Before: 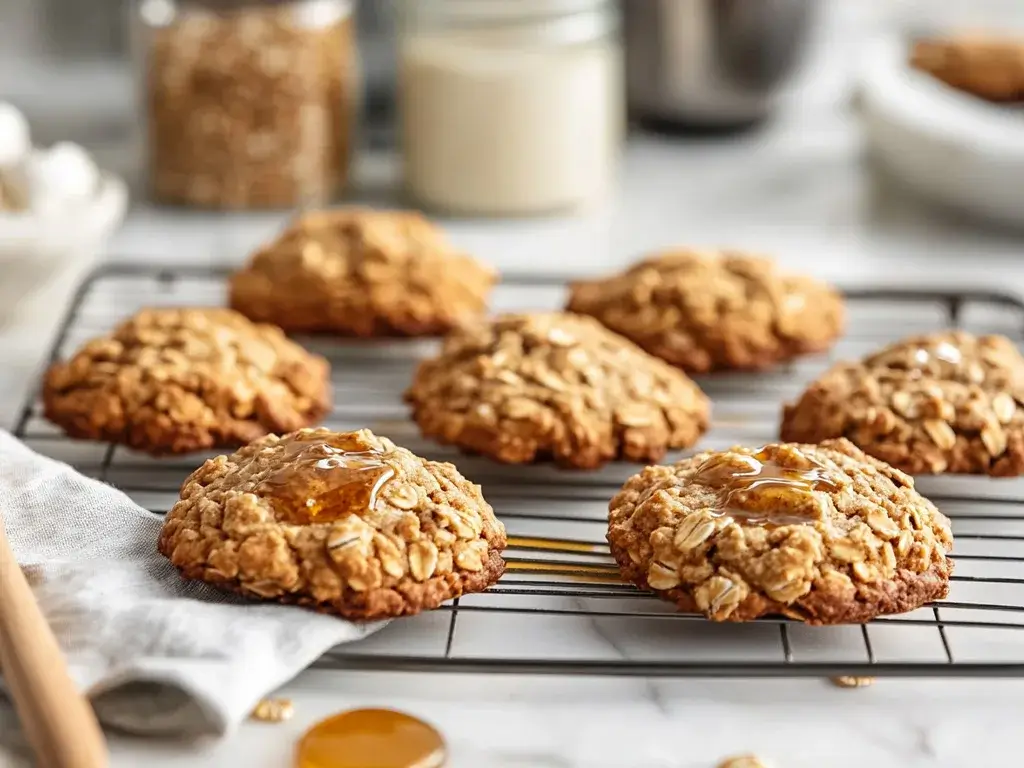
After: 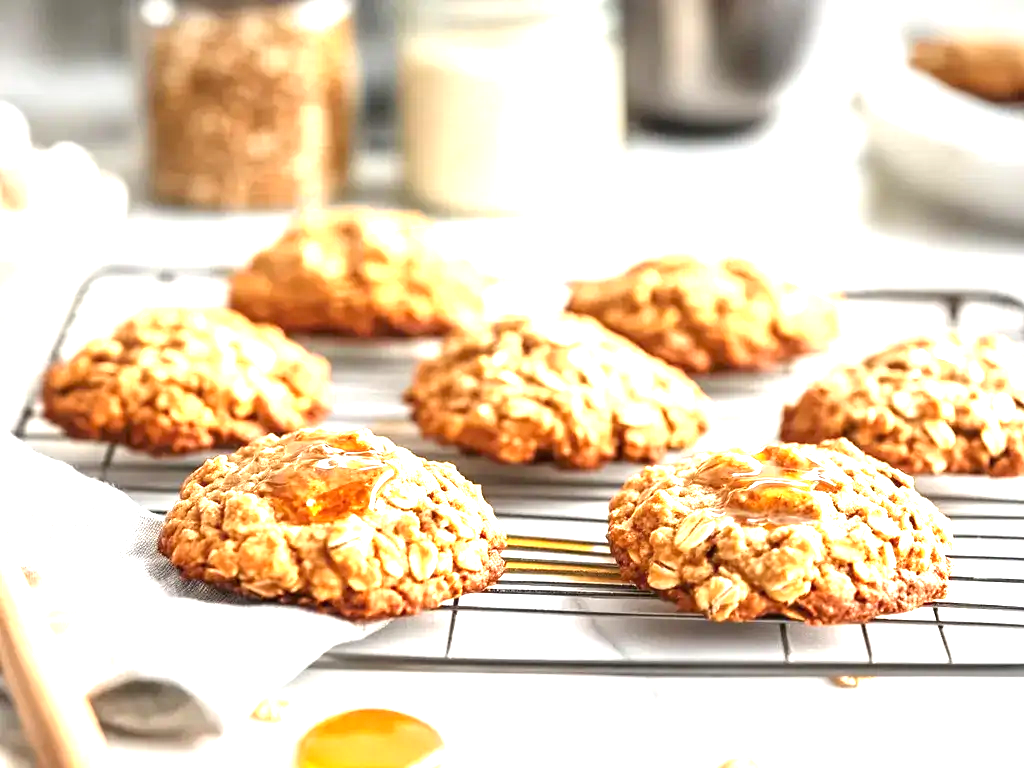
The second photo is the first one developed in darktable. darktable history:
vignetting: fall-off start 97.52%, fall-off radius 100%, brightness -0.574, saturation 0, center (-0.027, 0.404), width/height ratio 1.368, unbound false
exposure: black level correction 0, exposure 1.75 EV, compensate exposure bias true, compensate highlight preservation false
